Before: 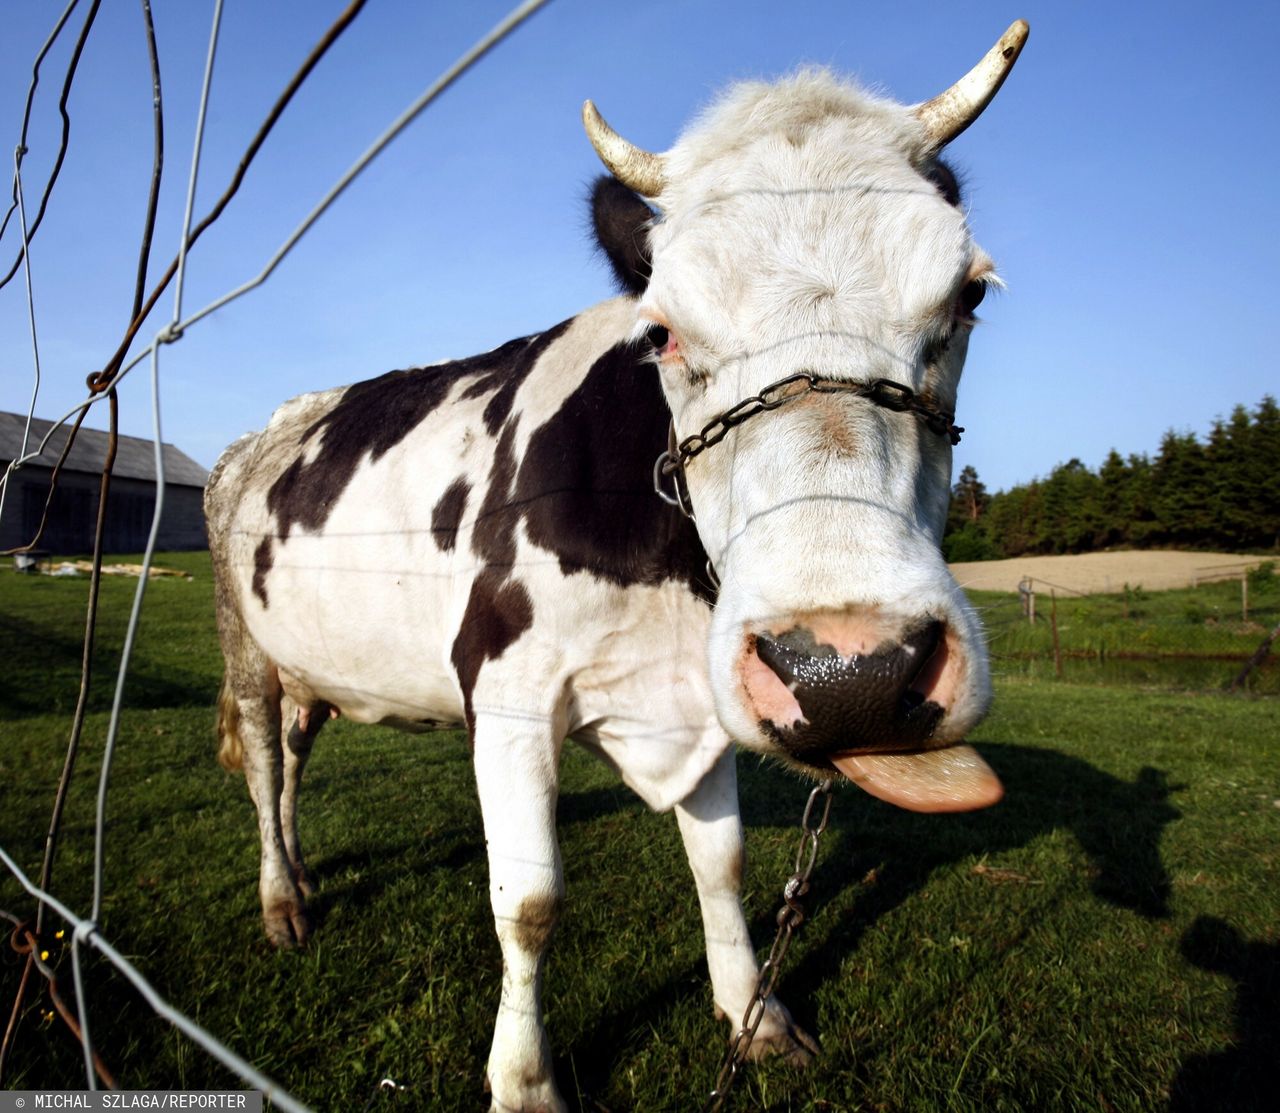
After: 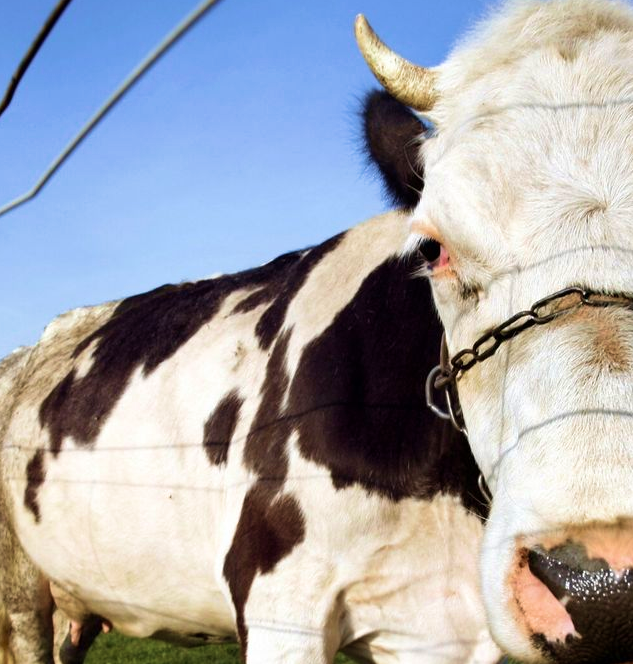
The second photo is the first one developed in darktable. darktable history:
crop: left 17.877%, top 7.806%, right 32.661%, bottom 32.5%
velvia: strength 44.84%
